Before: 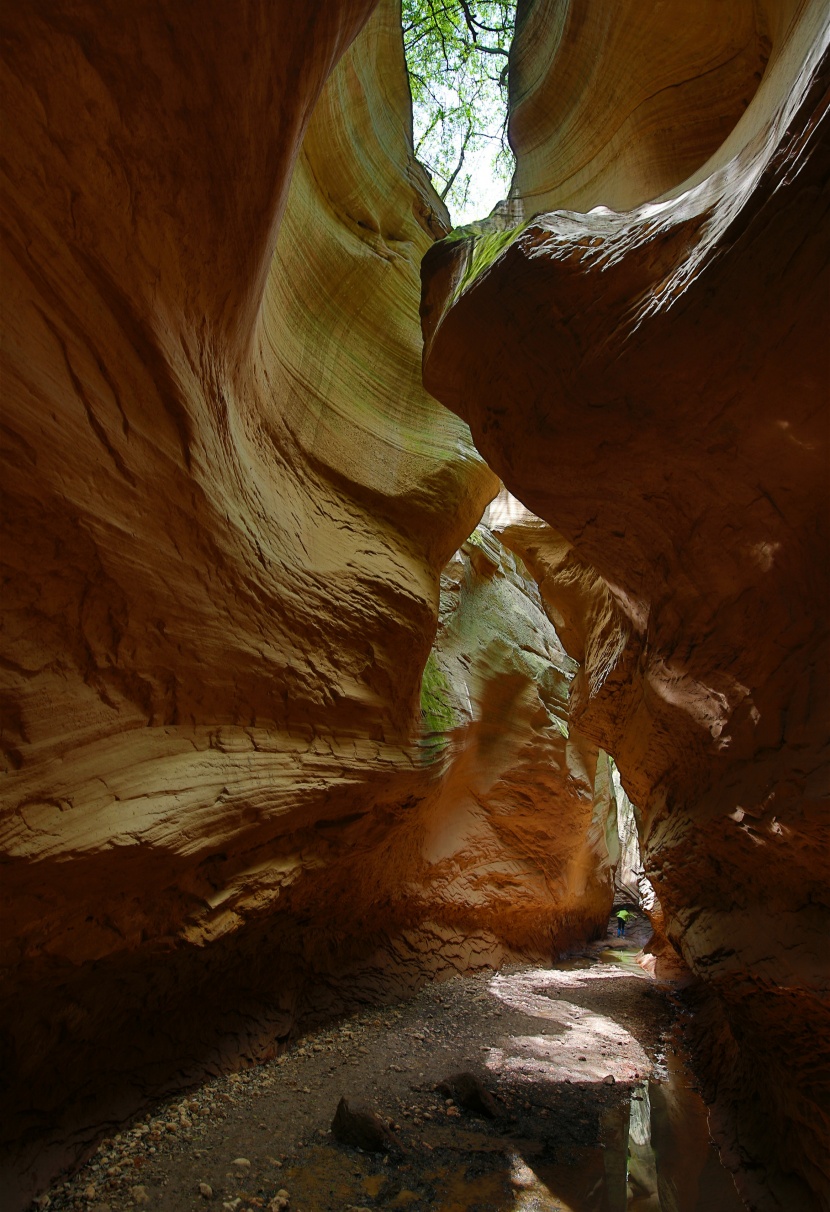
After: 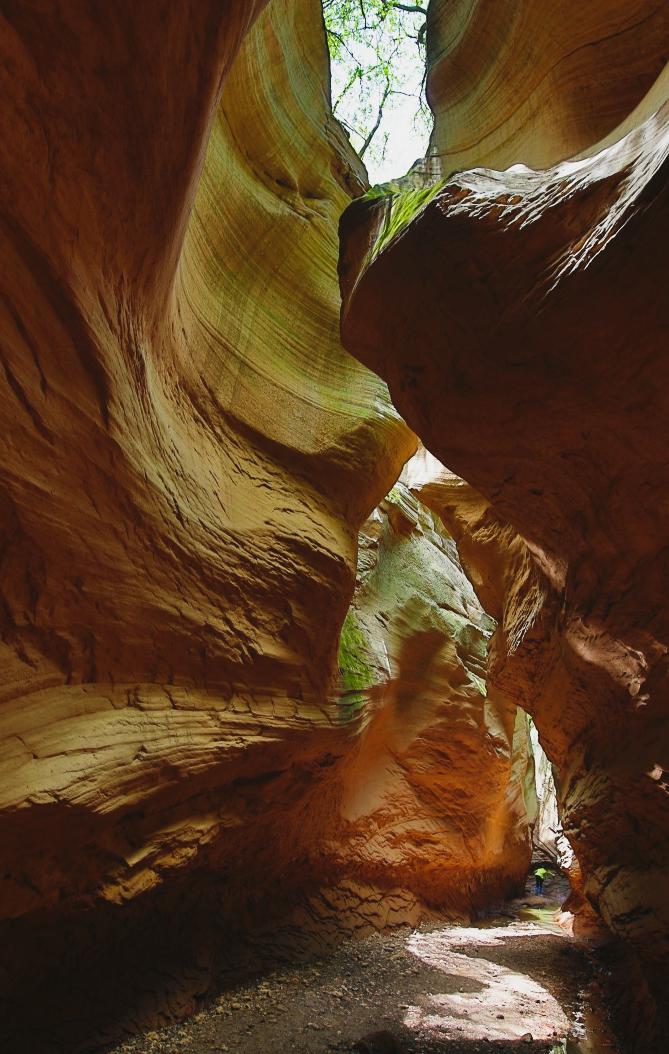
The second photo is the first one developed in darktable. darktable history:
base curve: curves: ch0 [(0, 0) (0.088, 0.125) (0.176, 0.251) (0.354, 0.501) (0.613, 0.749) (1, 0.877)], preserve colors none
local contrast: mode bilateral grid, contrast 99, coarseness 99, detail 90%, midtone range 0.2
crop: left 9.935%, top 3.518%, right 9.2%, bottom 9.505%
tone curve: curves: ch0 [(0, 0.032) (0.181, 0.156) (0.751, 0.762) (1, 1)], preserve colors none
